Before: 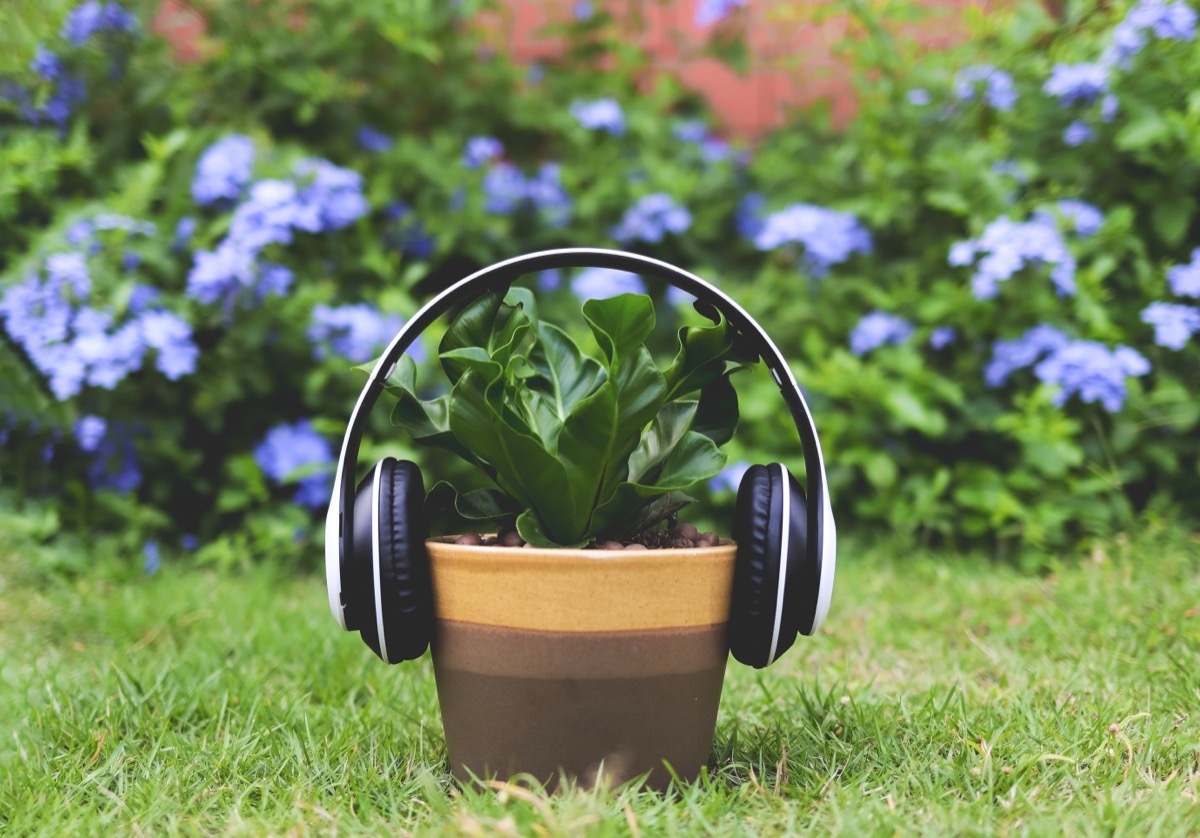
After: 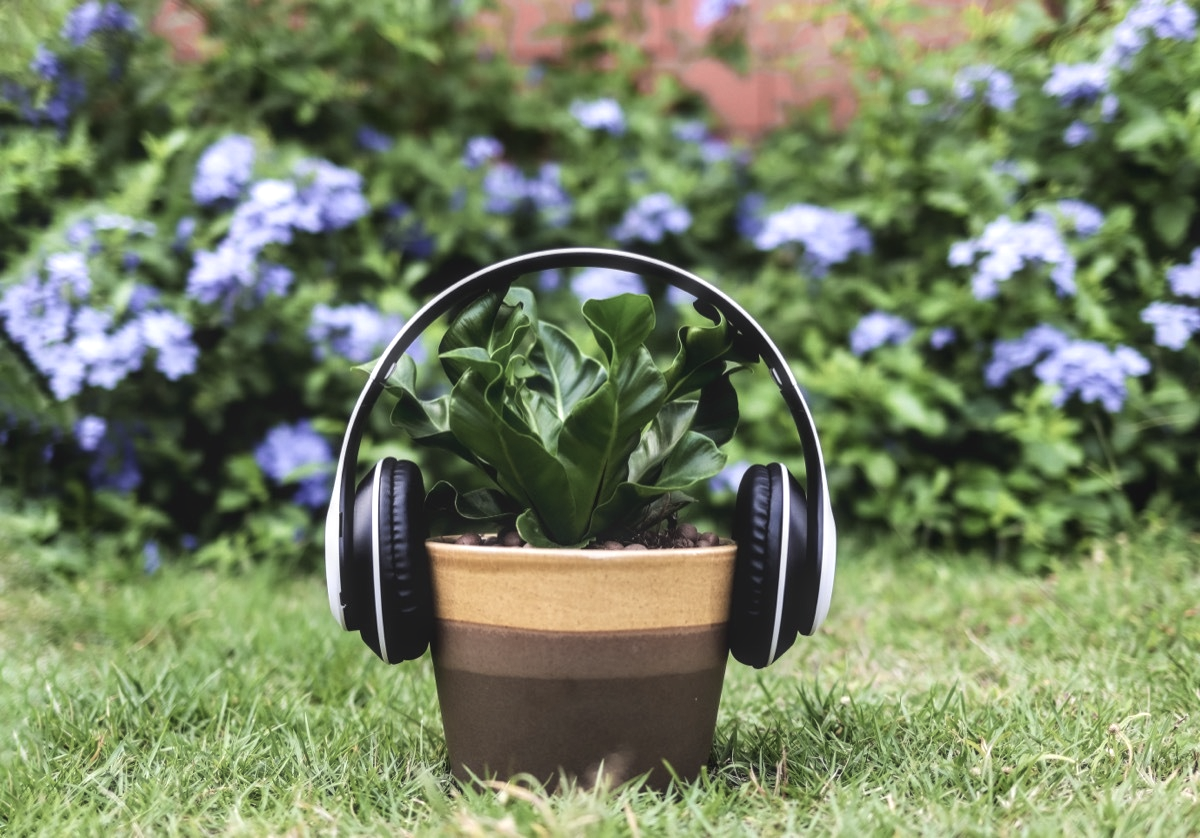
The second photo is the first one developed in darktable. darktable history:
contrast brightness saturation: contrast 0.056, brightness -0.013, saturation -0.228
haze removal: strength -0.105, adaptive false
tone equalizer: -8 EV -0.547 EV, edges refinement/feathering 500, mask exposure compensation -1.57 EV, preserve details no
local contrast: detail 150%
